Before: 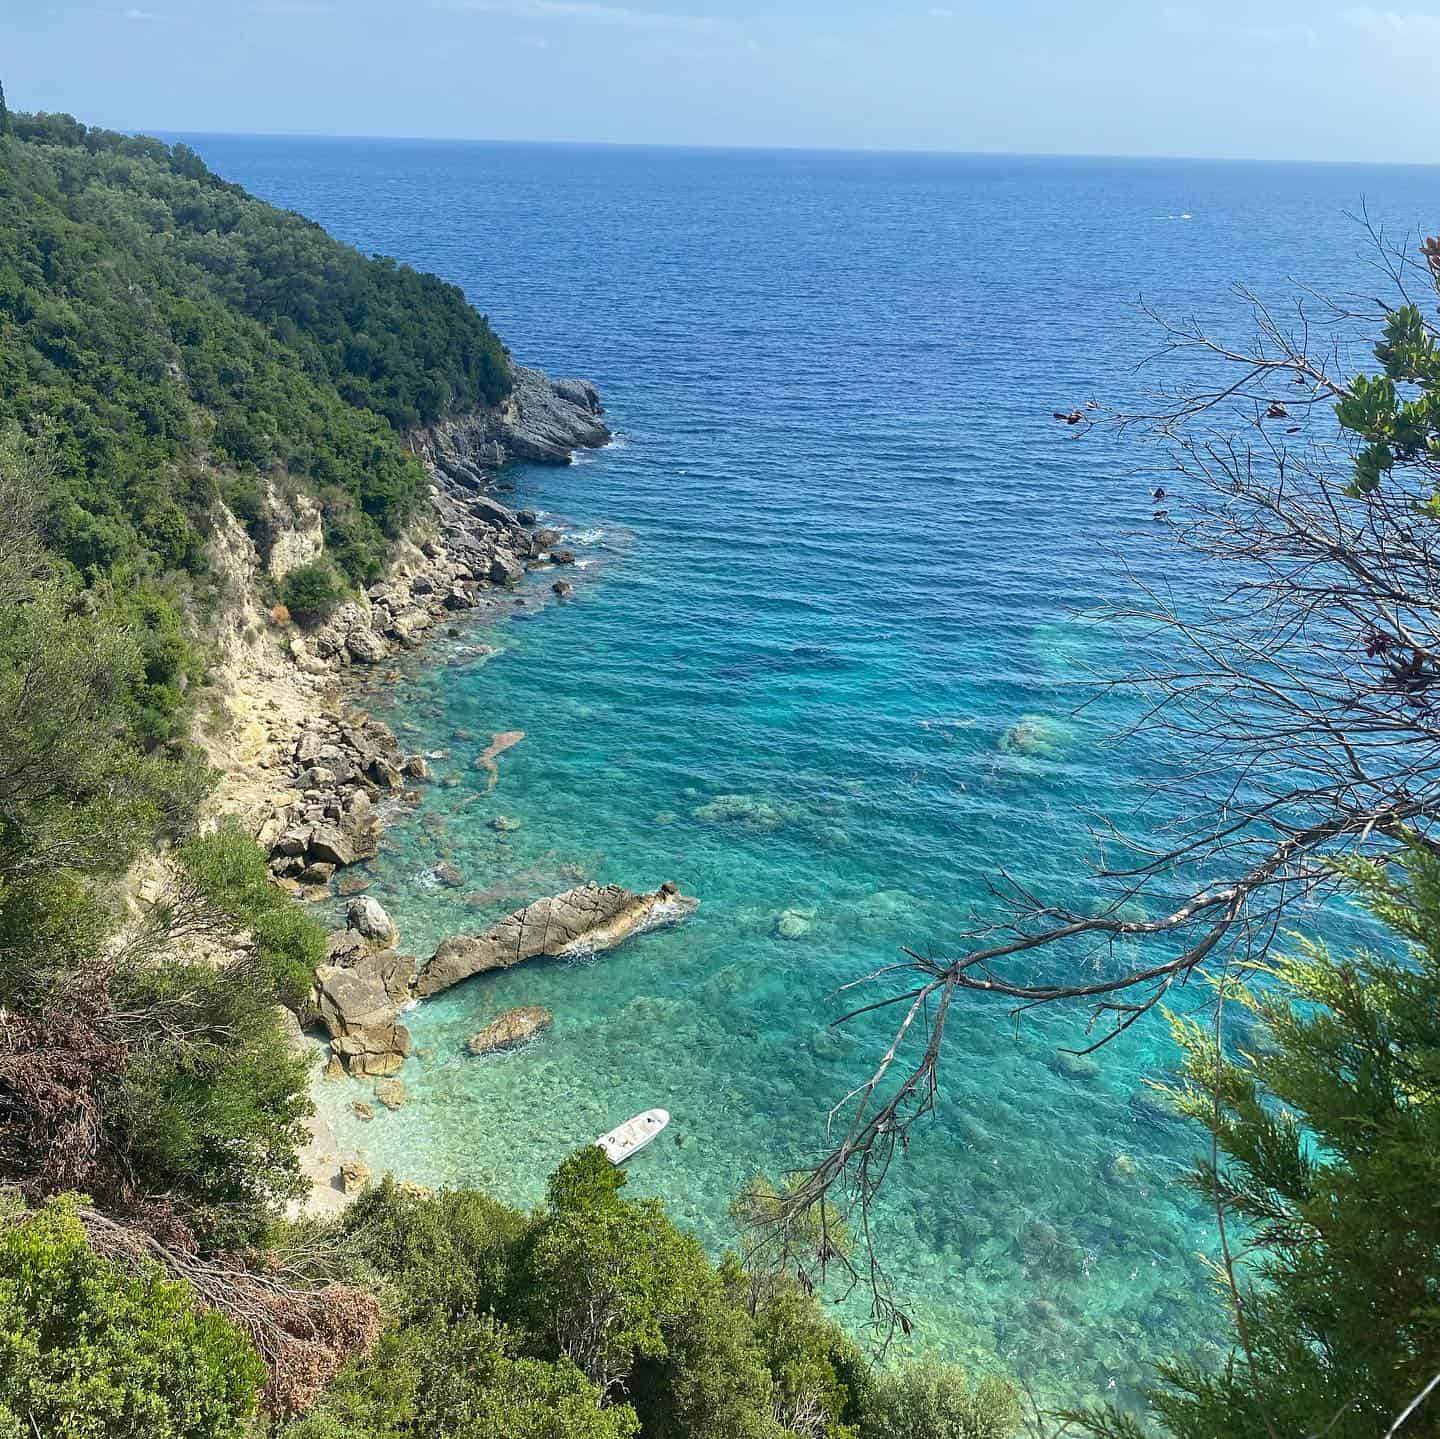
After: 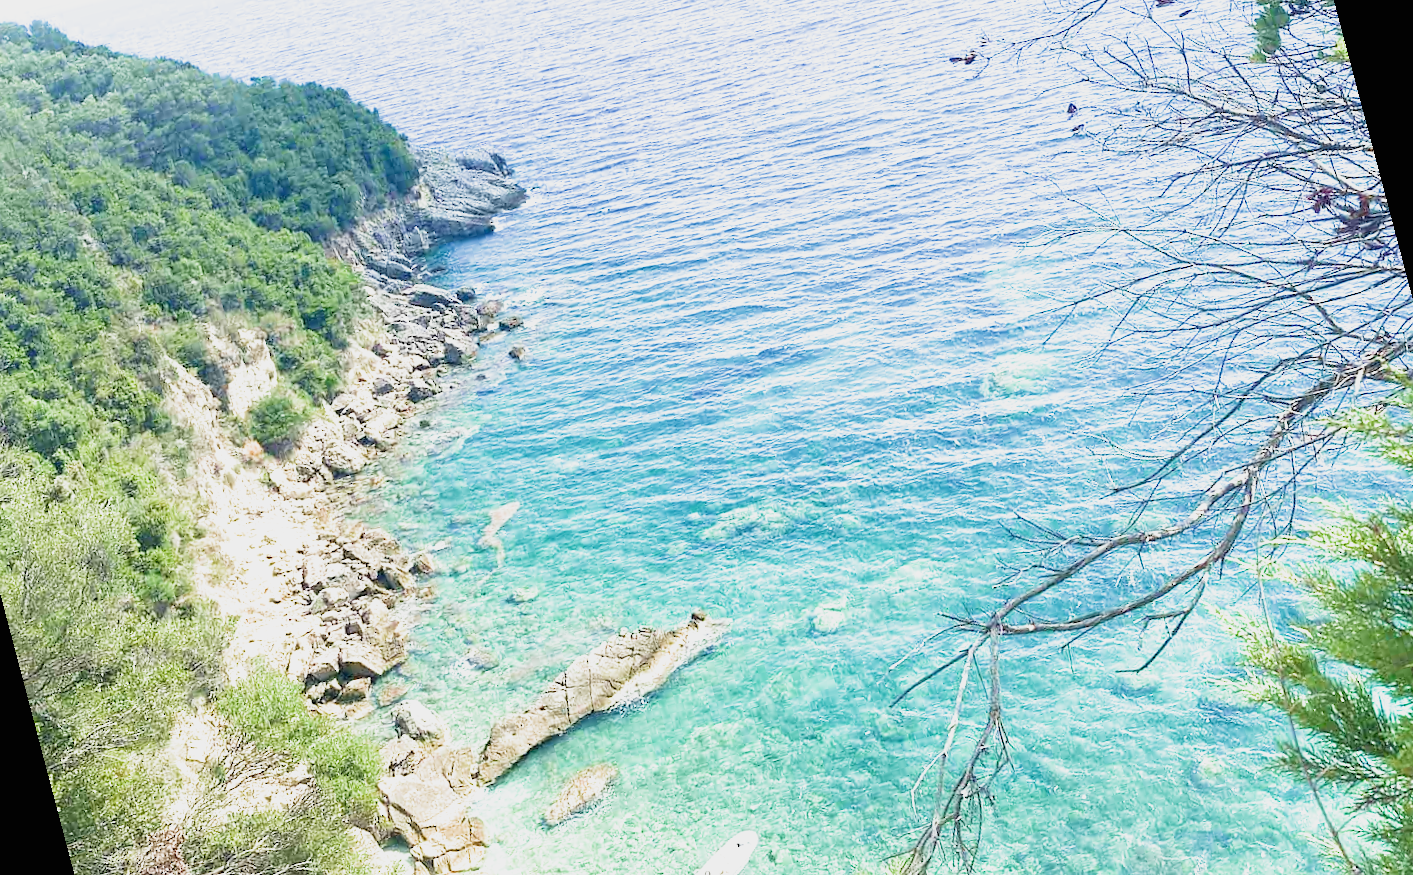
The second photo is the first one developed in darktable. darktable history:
filmic rgb: black relative exposure -13 EV, threshold 3 EV, target white luminance 85%, hardness 6.3, latitude 42.11%, contrast 0.858, shadows ↔ highlights balance 8.63%, color science v4 (2020), enable highlight reconstruction true
exposure: black level correction 0, exposure 2.138 EV, compensate exposure bias true, compensate highlight preservation false
rotate and perspective: rotation -14.8°, crop left 0.1, crop right 0.903, crop top 0.25, crop bottom 0.748
